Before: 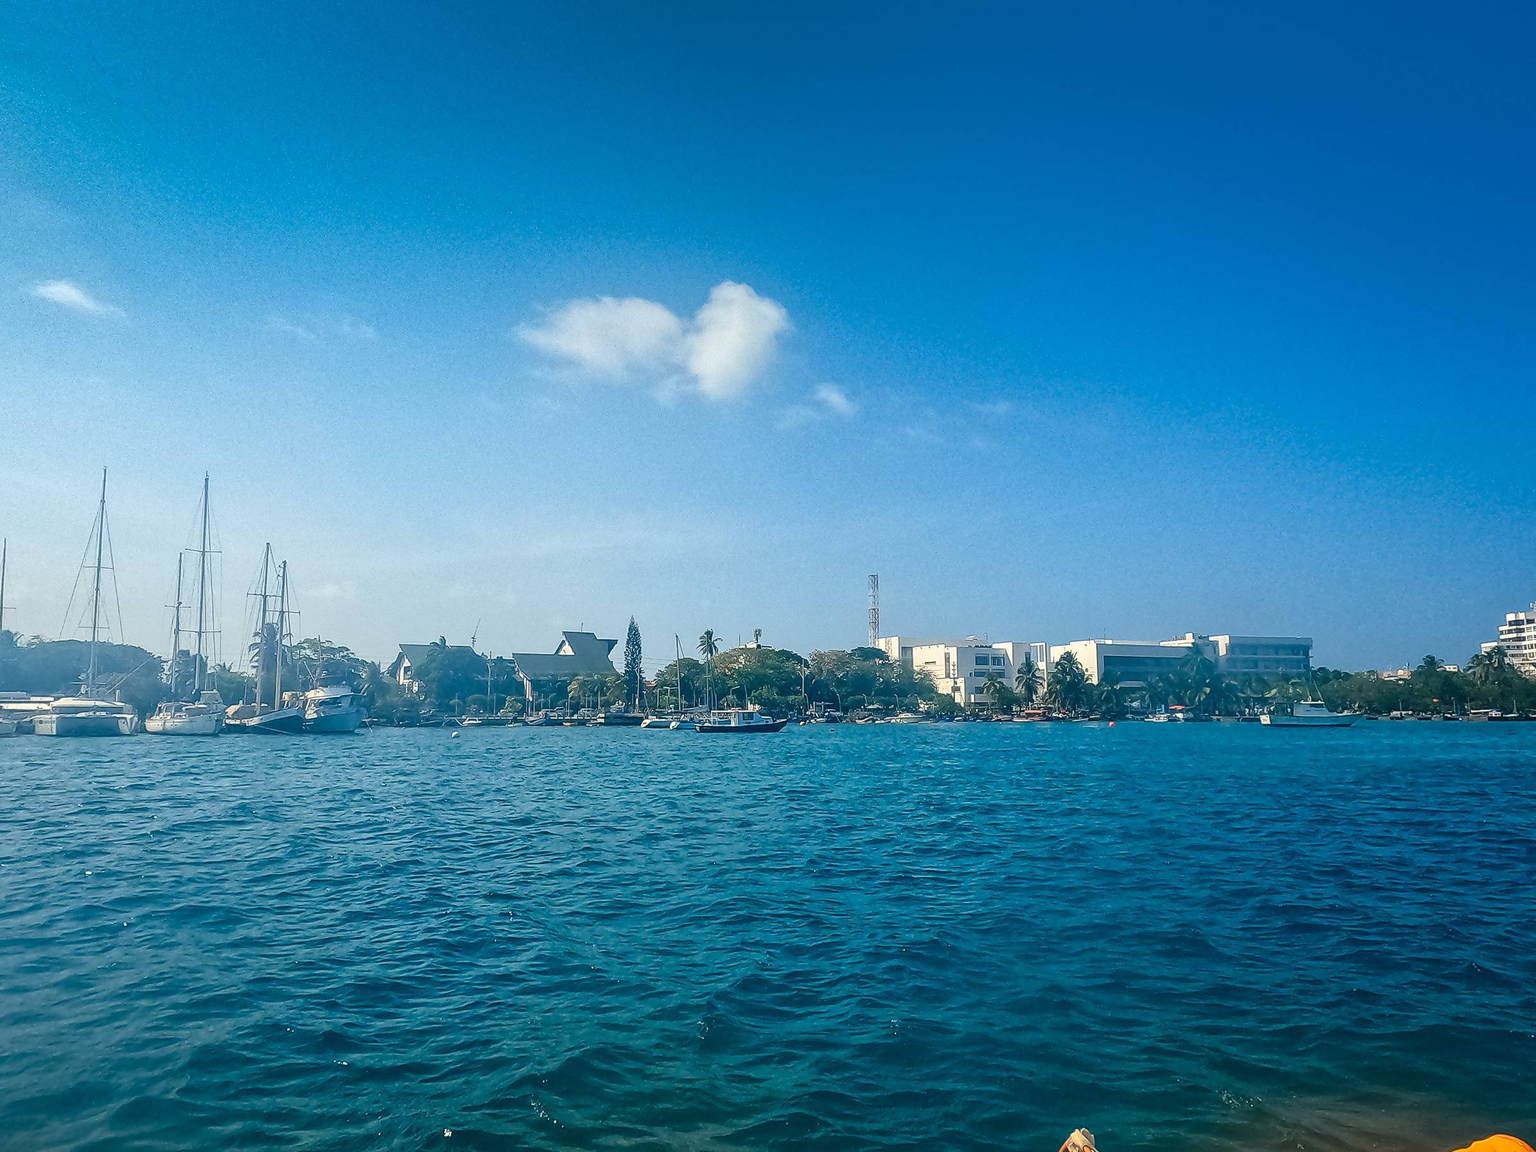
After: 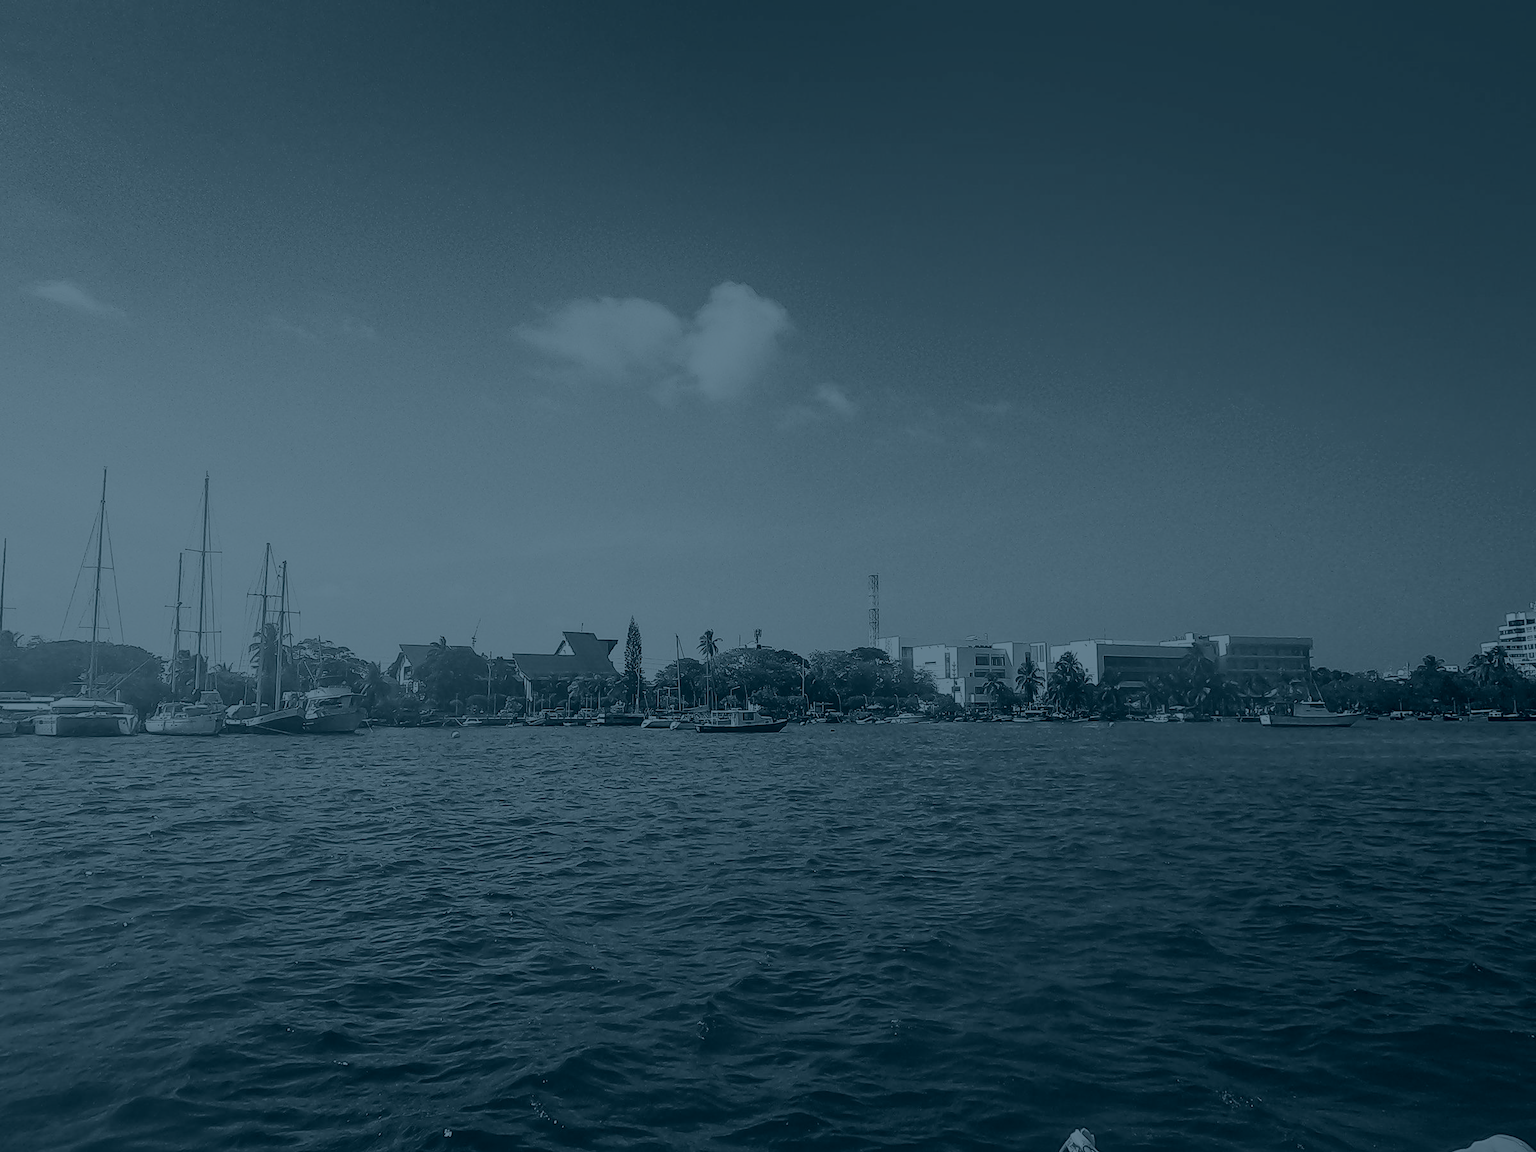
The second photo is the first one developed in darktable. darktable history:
base curve: curves: ch0 [(0, 0) (0.088, 0.125) (0.176, 0.251) (0.354, 0.501) (0.613, 0.749) (1, 0.877)], preserve colors none
colorize: hue 194.4°, saturation 29%, source mix 61.75%, lightness 3.98%, version 1
white balance: red 0.871, blue 1.249
